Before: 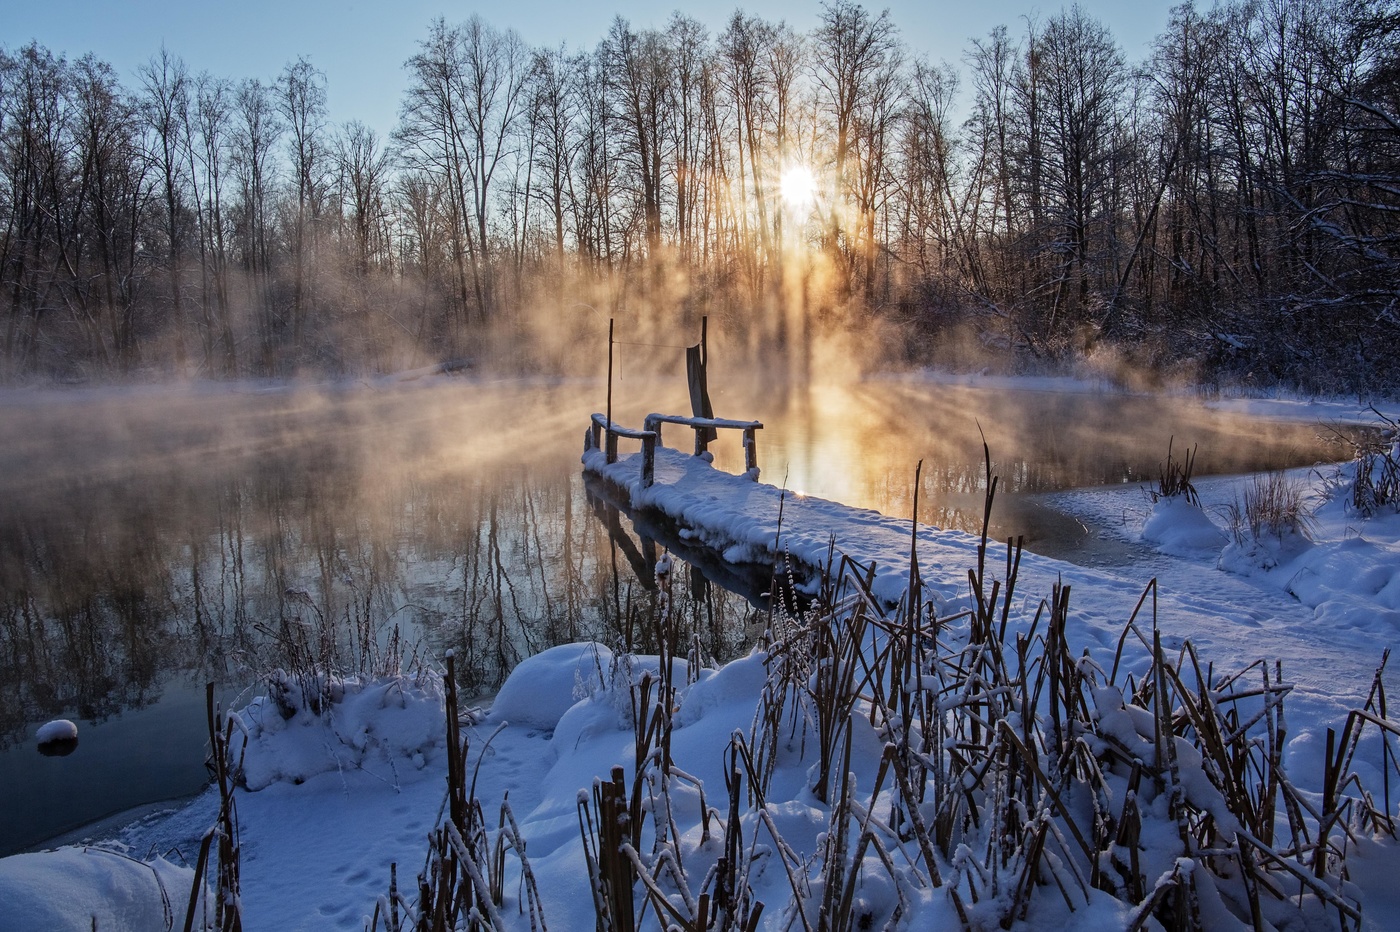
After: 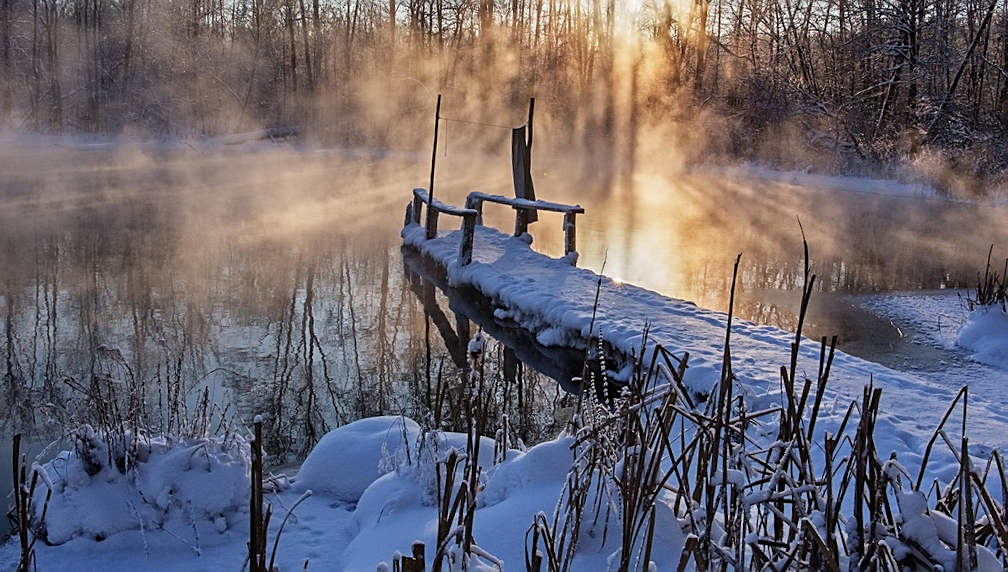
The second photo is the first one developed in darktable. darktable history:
sharpen: on, module defaults
shadows and highlights: radius 134.56, soften with gaussian
crop and rotate: angle -3.39°, left 9.75%, top 21.213%, right 11.947%, bottom 12.037%
